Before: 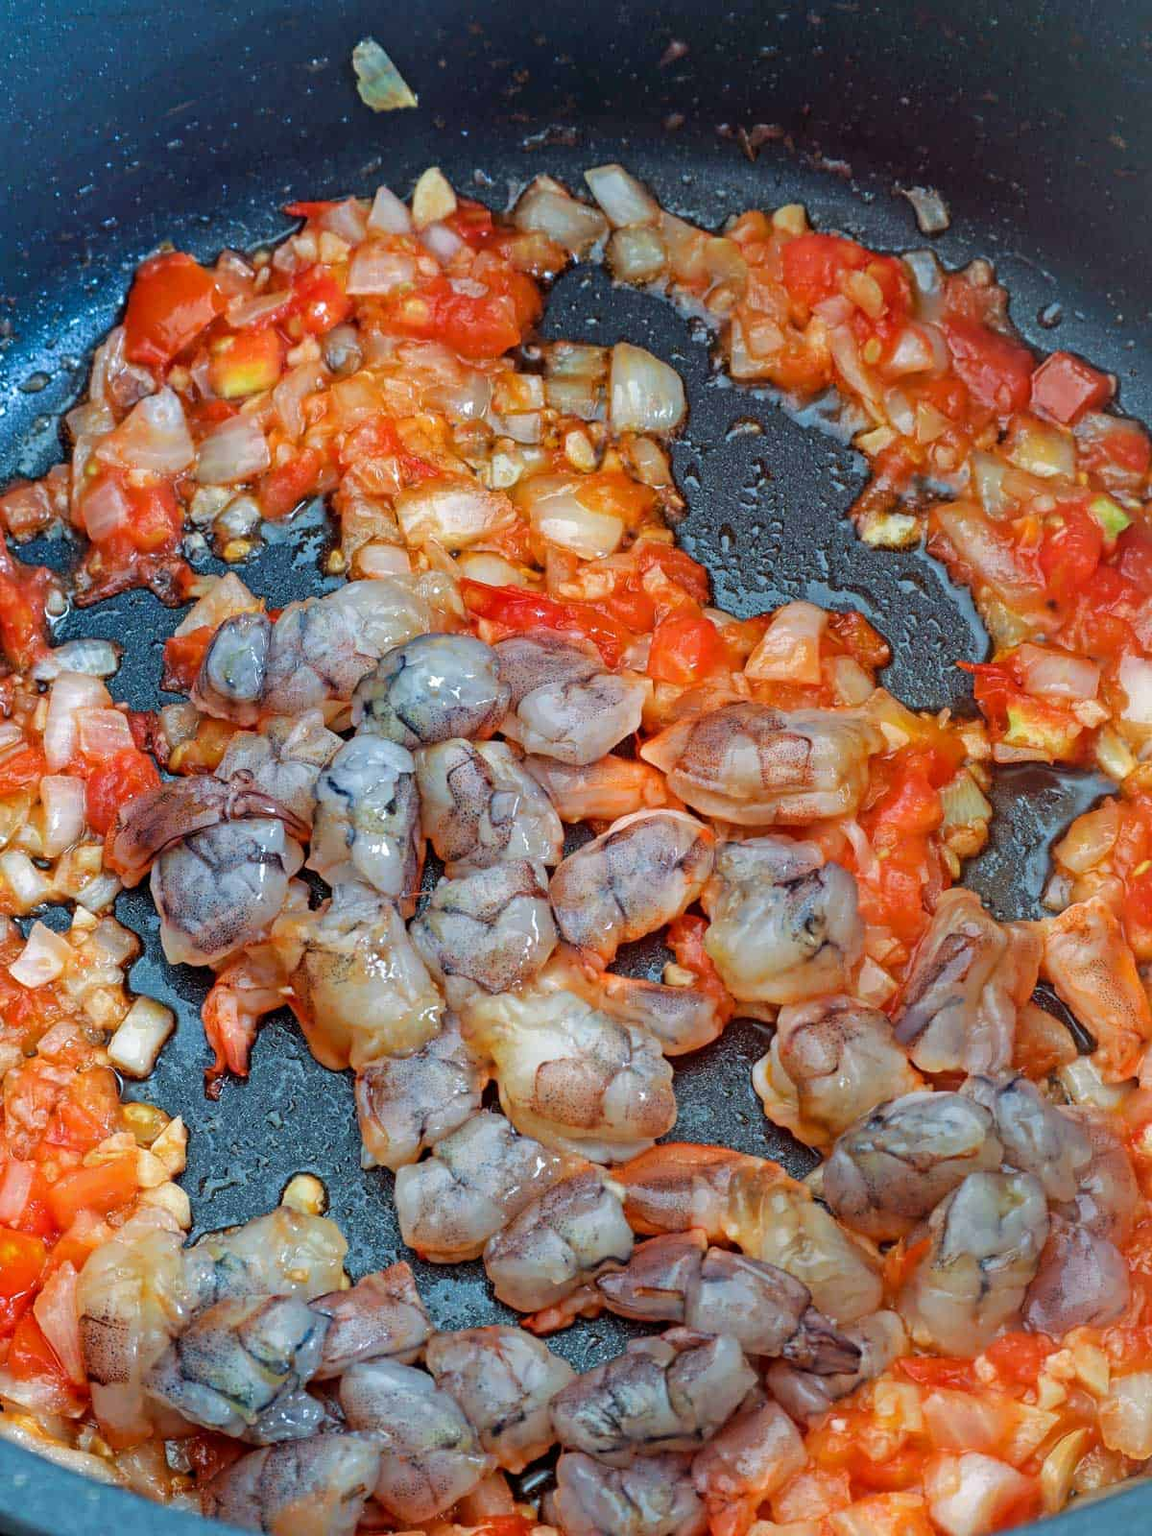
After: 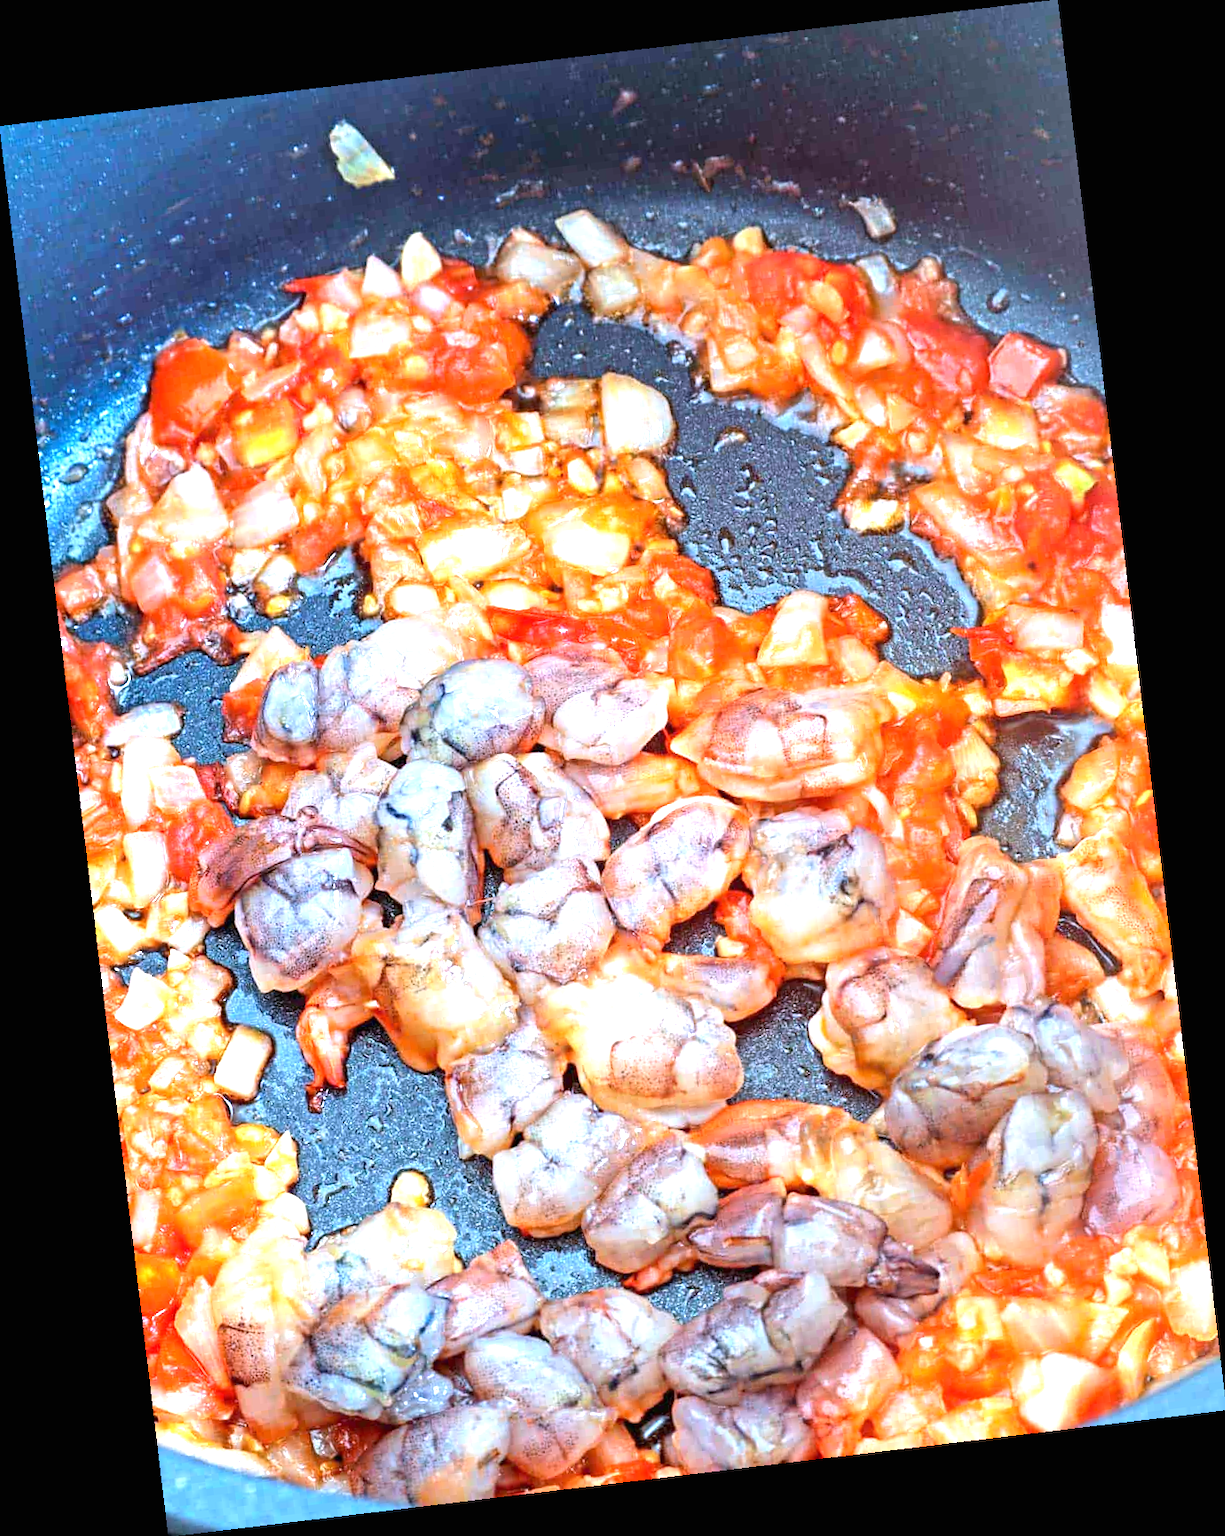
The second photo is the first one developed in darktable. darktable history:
white balance: red 1.004, blue 1.096
rotate and perspective: rotation -6.83°, automatic cropping off
exposure: black level correction 0, exposure 1.45 EV, compensate exposure bias true, compensate highlight preservation false
